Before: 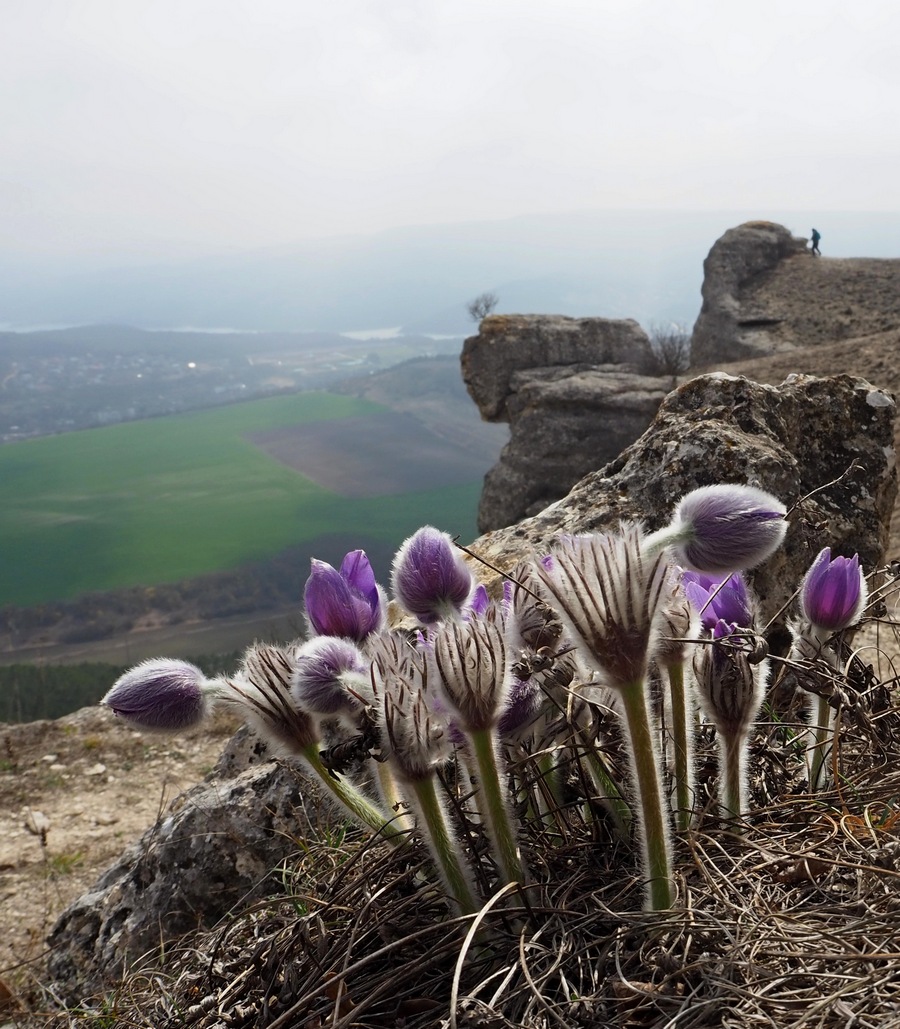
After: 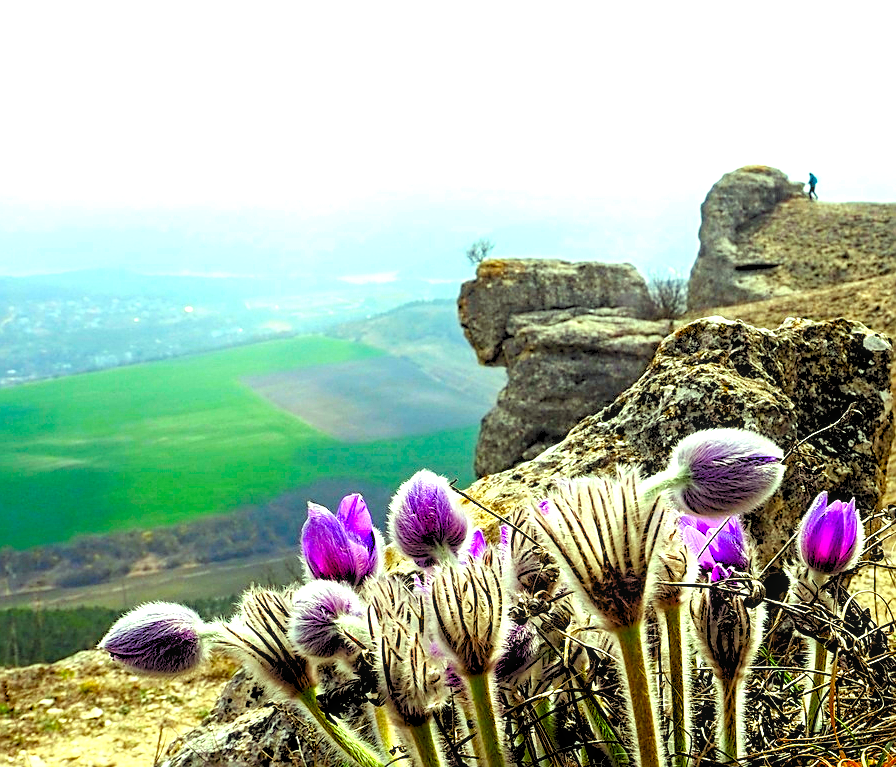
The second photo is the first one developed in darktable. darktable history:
crop: left 0.355%, top 5.537%, bottom 19.856%
levels: levels [0.093, 0.434, 0.988]
color correction: highlights a* -10.98, highlights b* 9.84, saturation 1.71
sharpen: on, module defaults
local contrast: detail 130%
color balance rgb: perceptual saturation grading › global saturation 0.463%, perceptual saturation grading › highlights -14.8%, perceptual saturation grading › shadows 25.616%, perceptual brilliance grading › global brilliance 17.651%
tone equalizer: -8 EV -0.753 EV, -7 EV -0.675 EV, -6 EV -0.582 EV, -5 EV -0.368 EV, -3 EV 0.396 EV, -2 EV 0.6 EV, -1 EV 0.684 EV, +0 EV 0.722 EV, edges refinement/feathering 500, mask exposure compensation -1.57 EV, preserve details no
